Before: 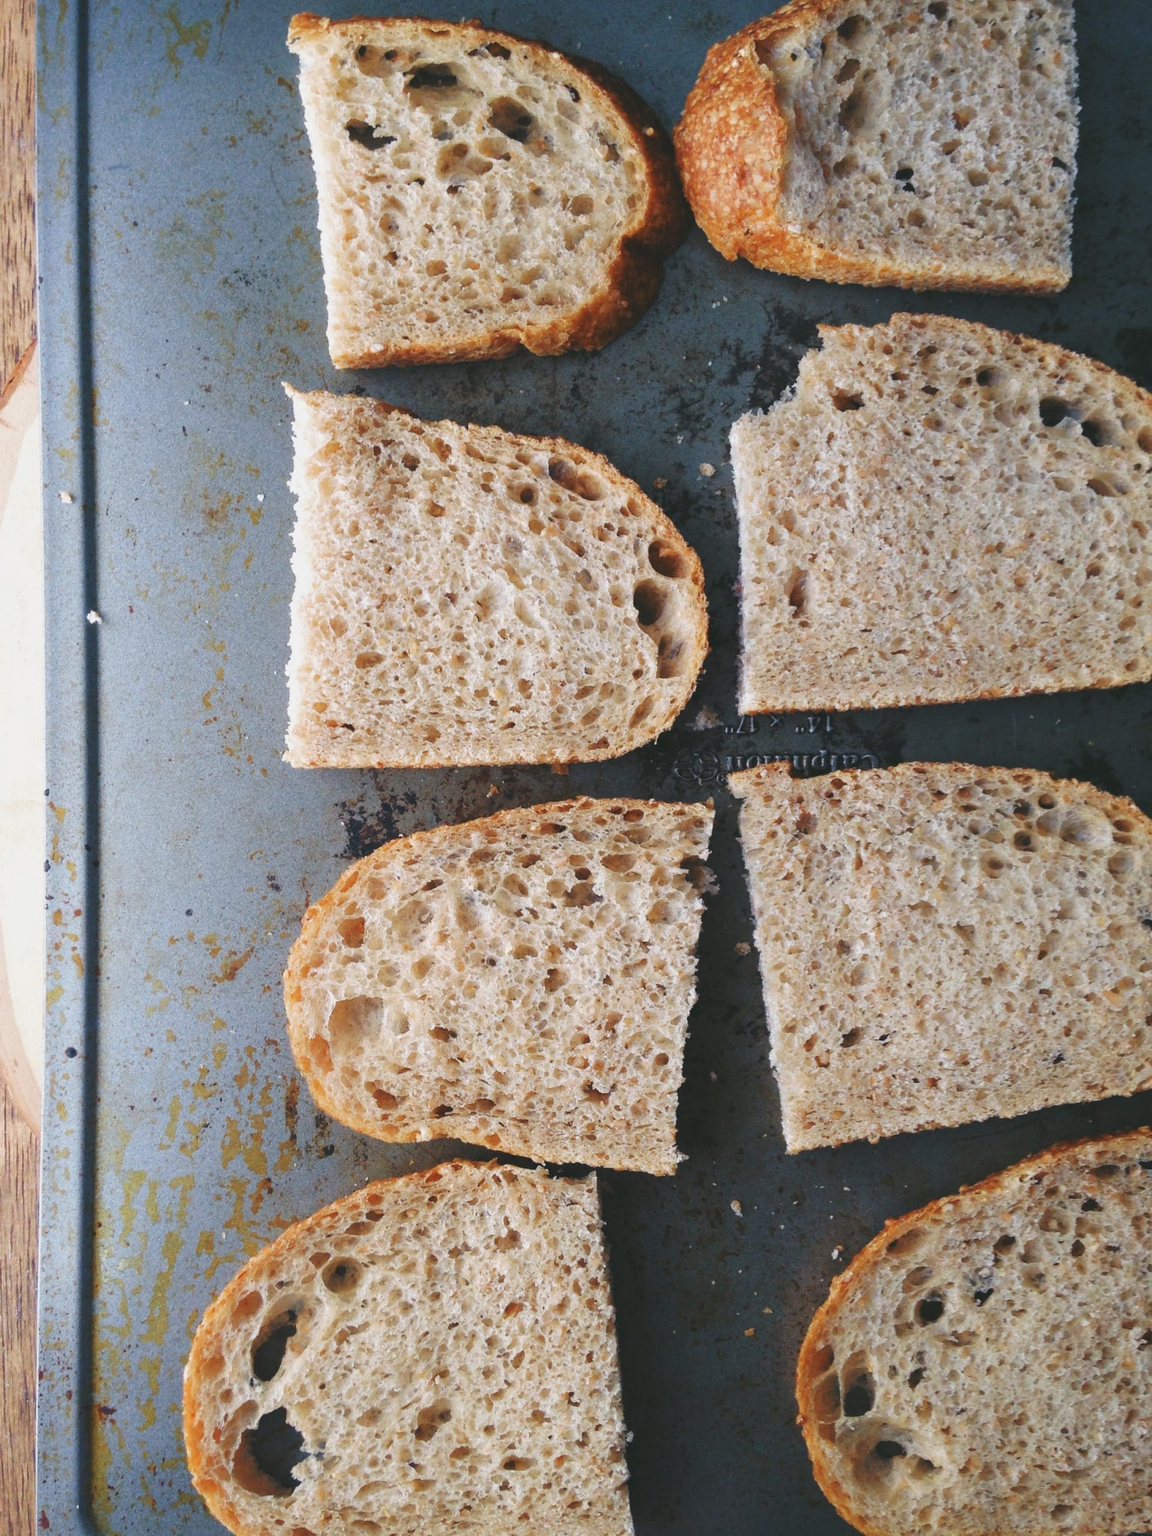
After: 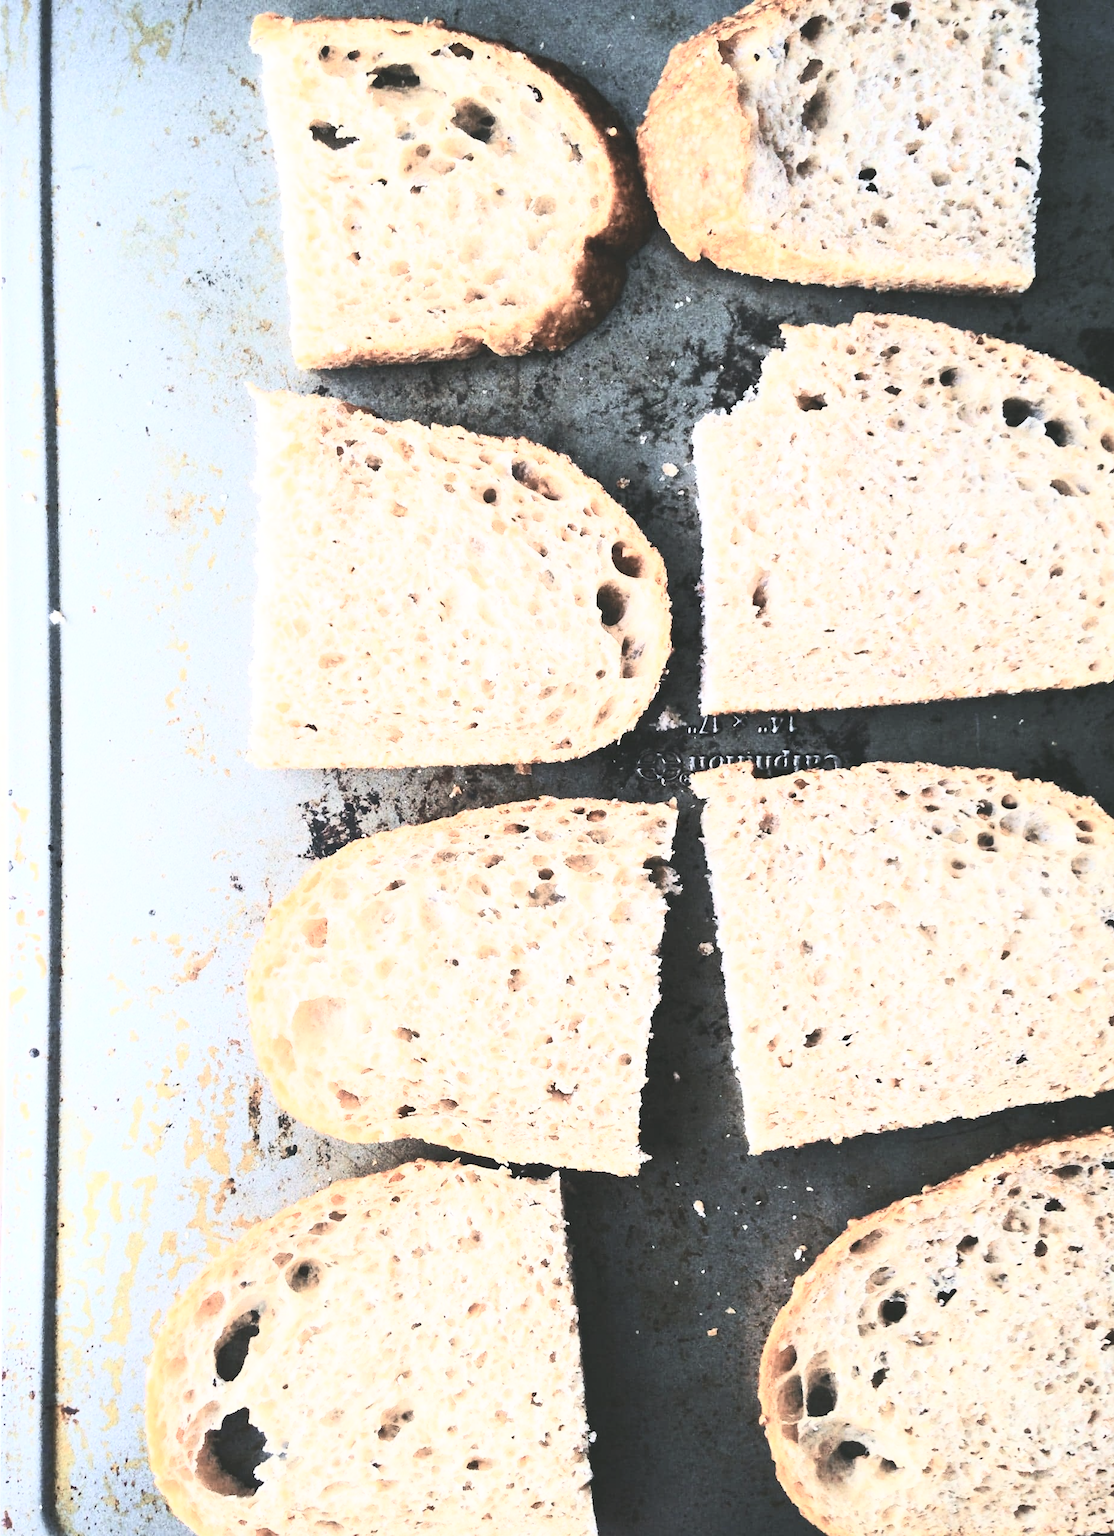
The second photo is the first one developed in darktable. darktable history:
crop and rotate: left 3.238%
contrast brightness saturation: contrast 0.57, brightness 0.57, saturation -0.34
base curve: curves: ch0 [(0, 0) (0.028, 0.03) (0.121, 0.232) (0.46, 0.748) (0.859, 0.968) (1, 1)]
